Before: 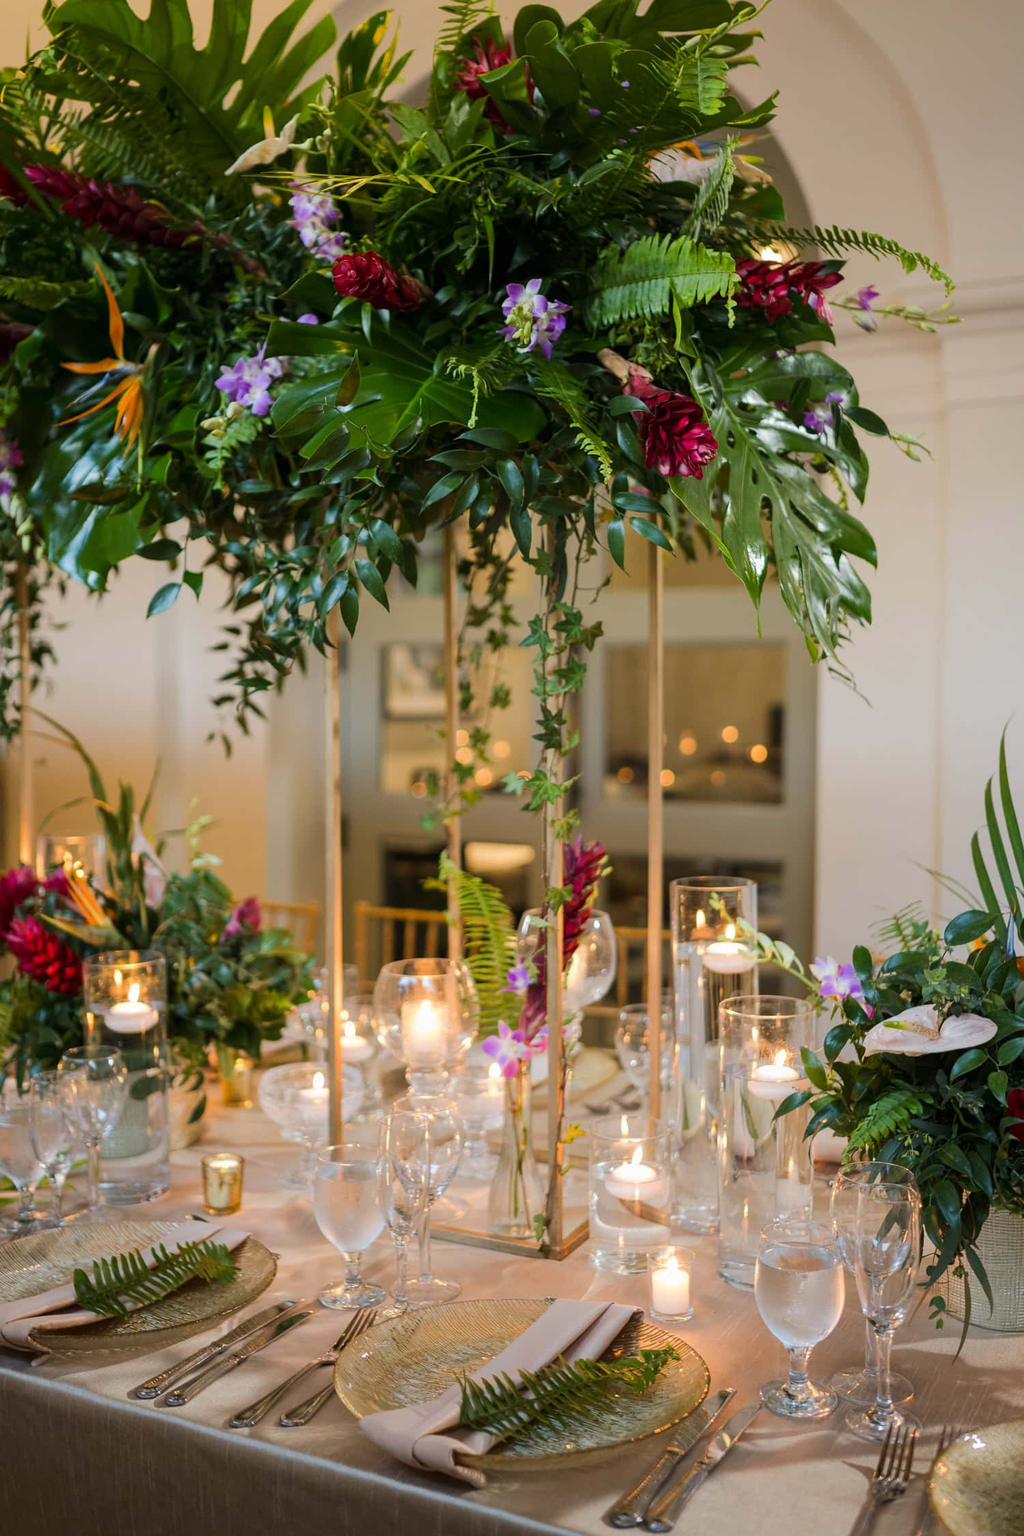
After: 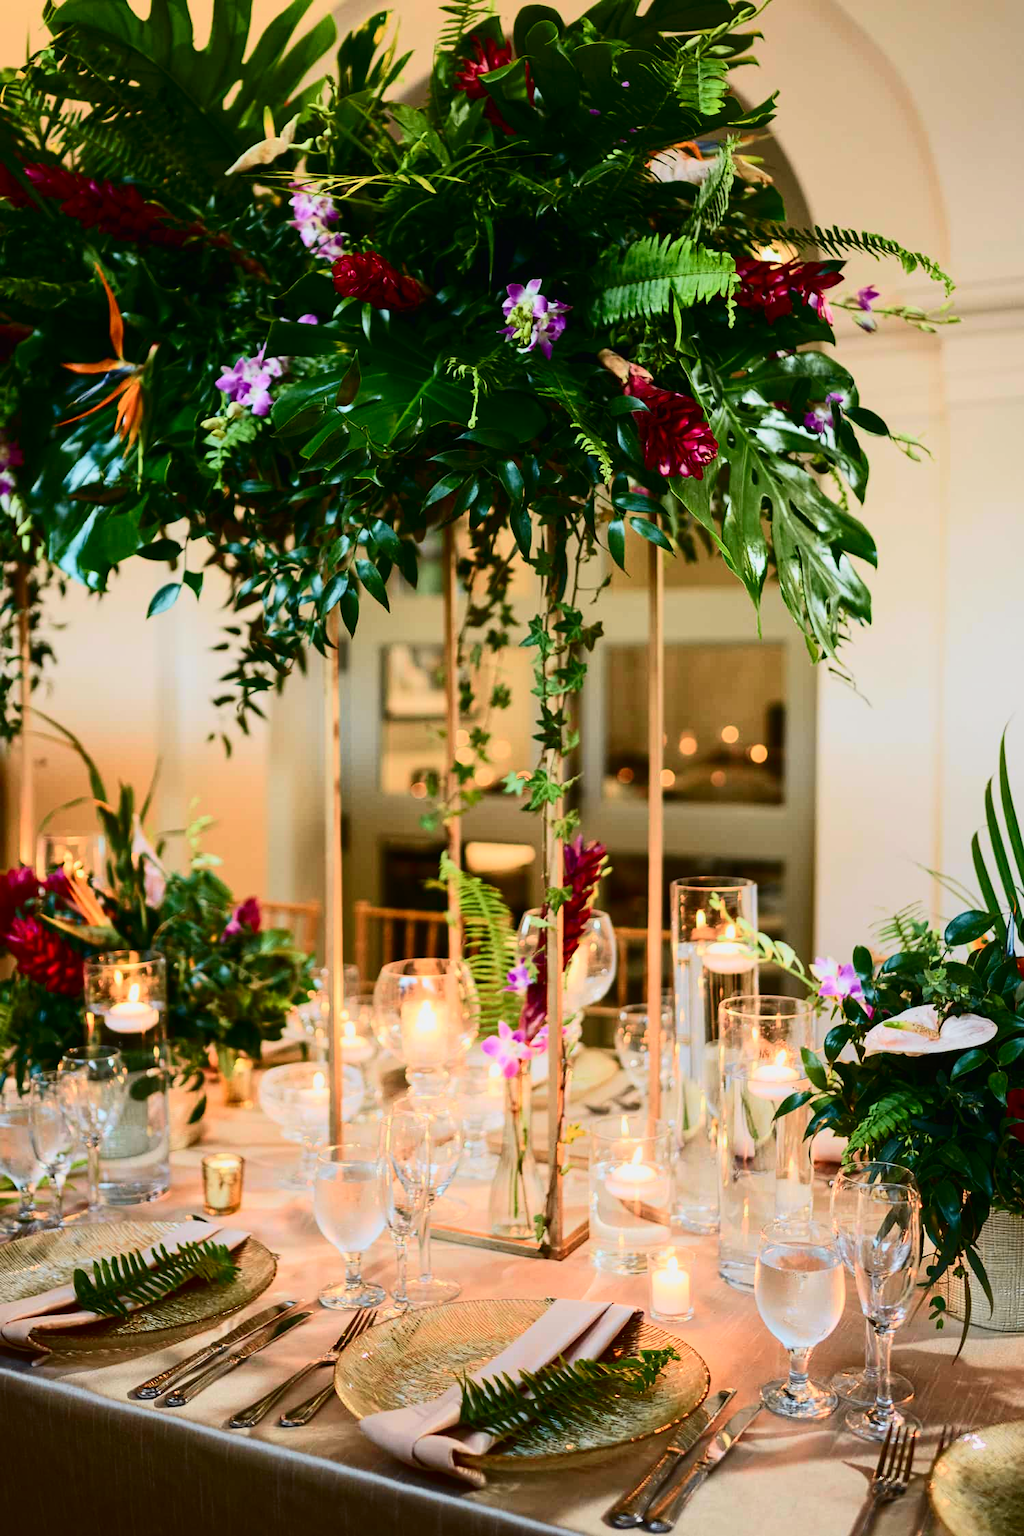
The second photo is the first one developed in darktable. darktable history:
tone curve: curves: ch0 [(0, 0.012) (0.052, 0.04) (0.107, 0.086) (0.269, 0.266) (0.471, 0.503) (0.731, 0.771) (0.921, 0.909) (0.999, 0.951)]; ch1 [(0, 0) (0.339, 0.298) (0.402, 0.363) (0.444, 0.415) (0.485, 0.469) (0.494, 0.493) (0.504, 0.501) (0.525, 0.534) (0.555, 0.593) (0.594, 0.648) (1, 1)]; ch2 [(0, 0) (0.48, 0.48) (0.504, 0.5) (0.535, 0.557) (0.581, 0.623) (0.649, 0.683) (0.824, 0.815) (1, 1)], color space Lab, independent channels, preserve colors none
contrast brightness saturation: contrast 0.28
